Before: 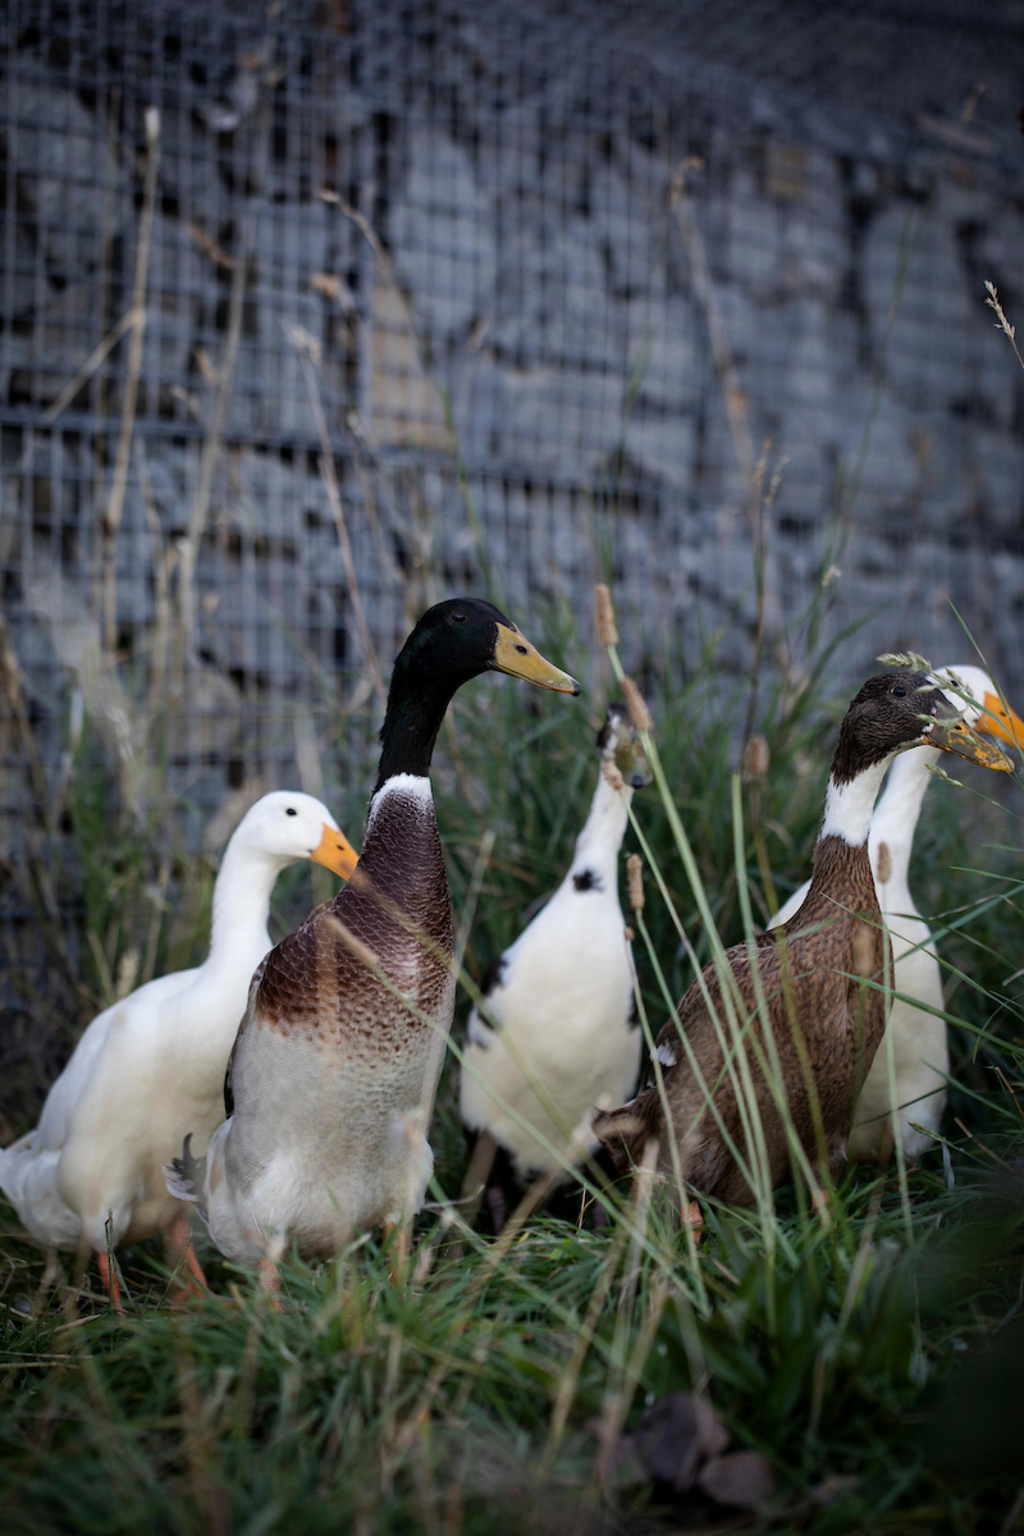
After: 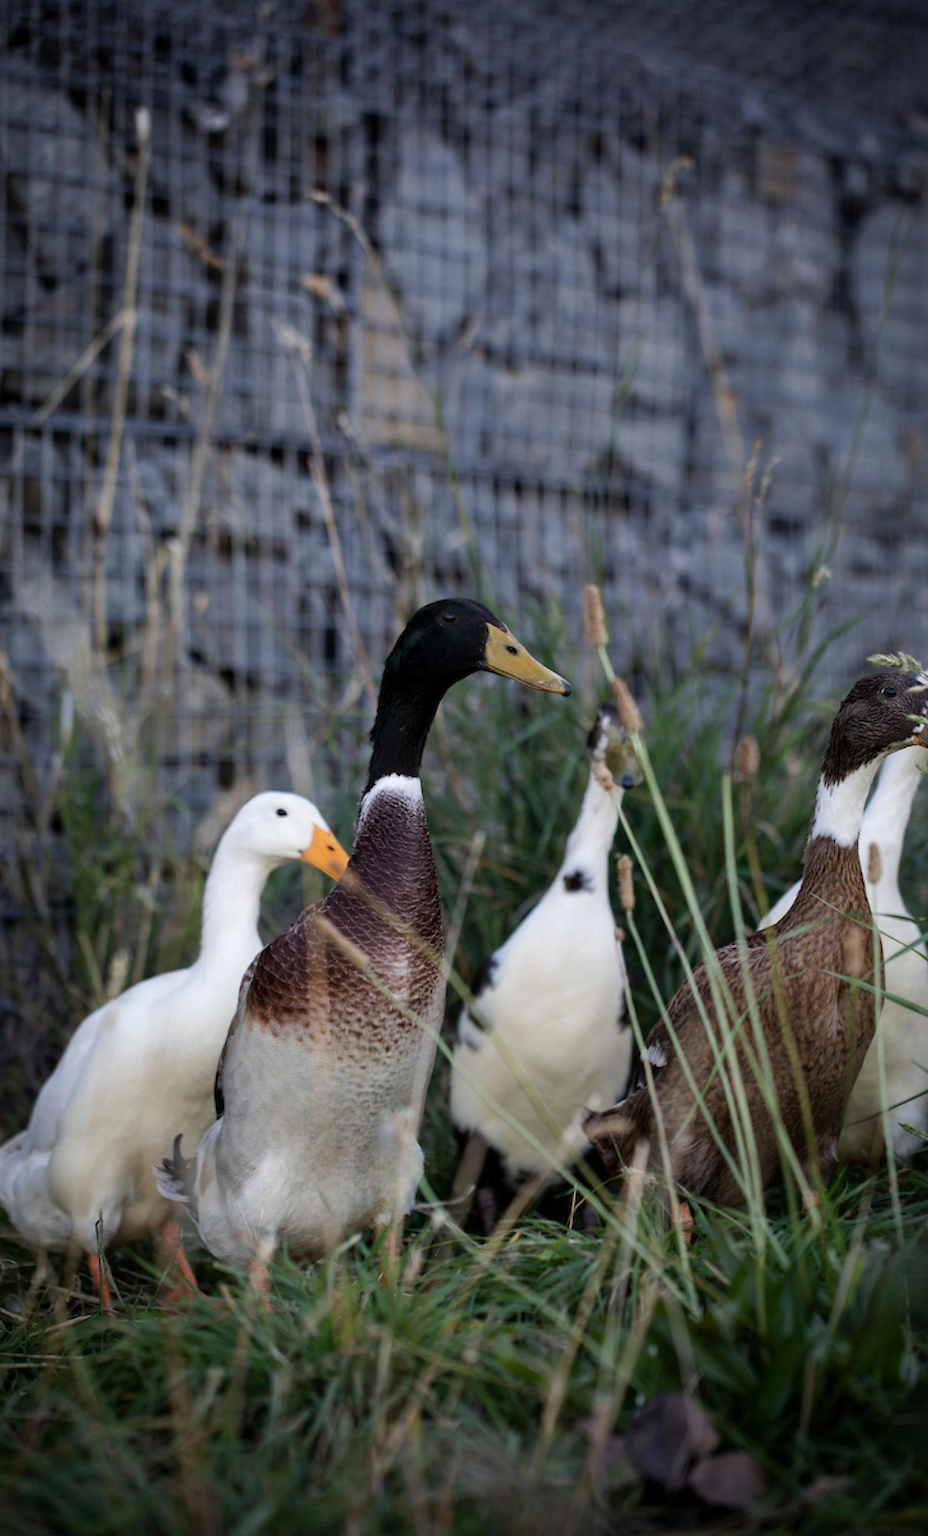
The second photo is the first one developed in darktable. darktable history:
crop and rotate: left 1.009%, right 8.289%
